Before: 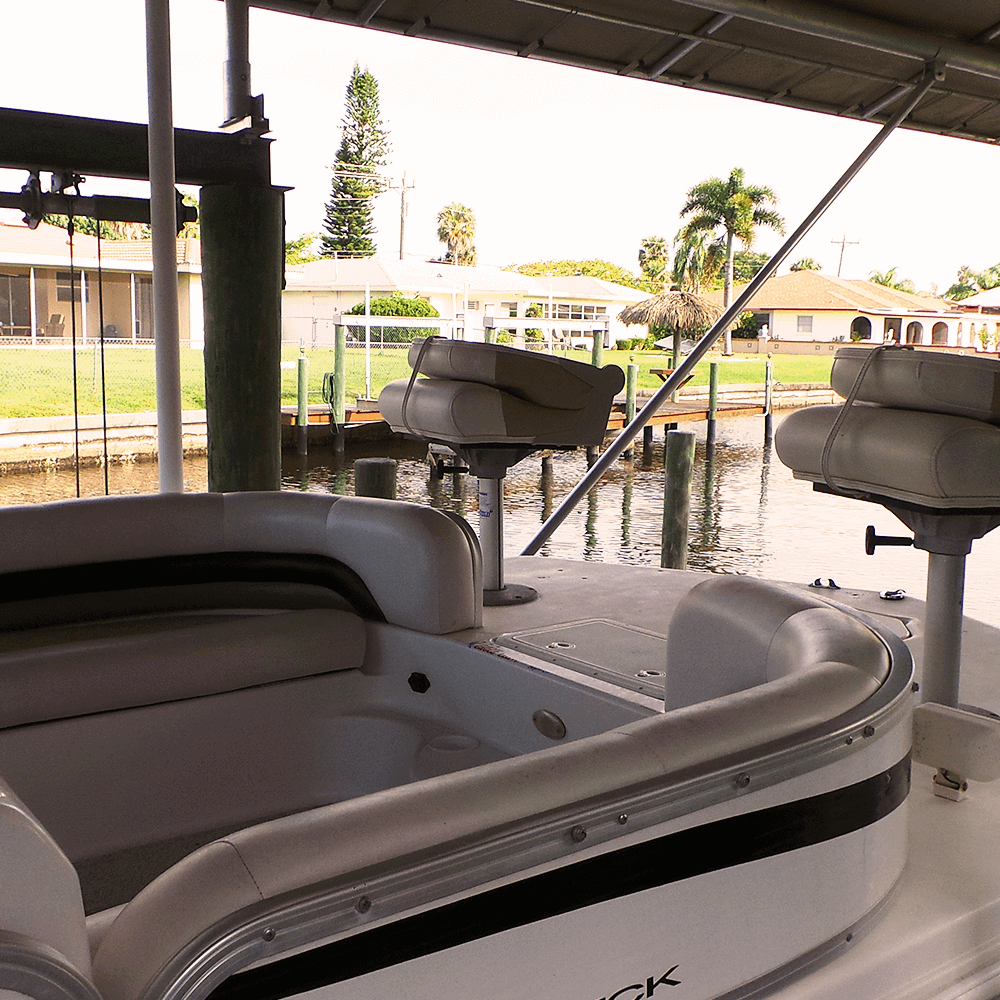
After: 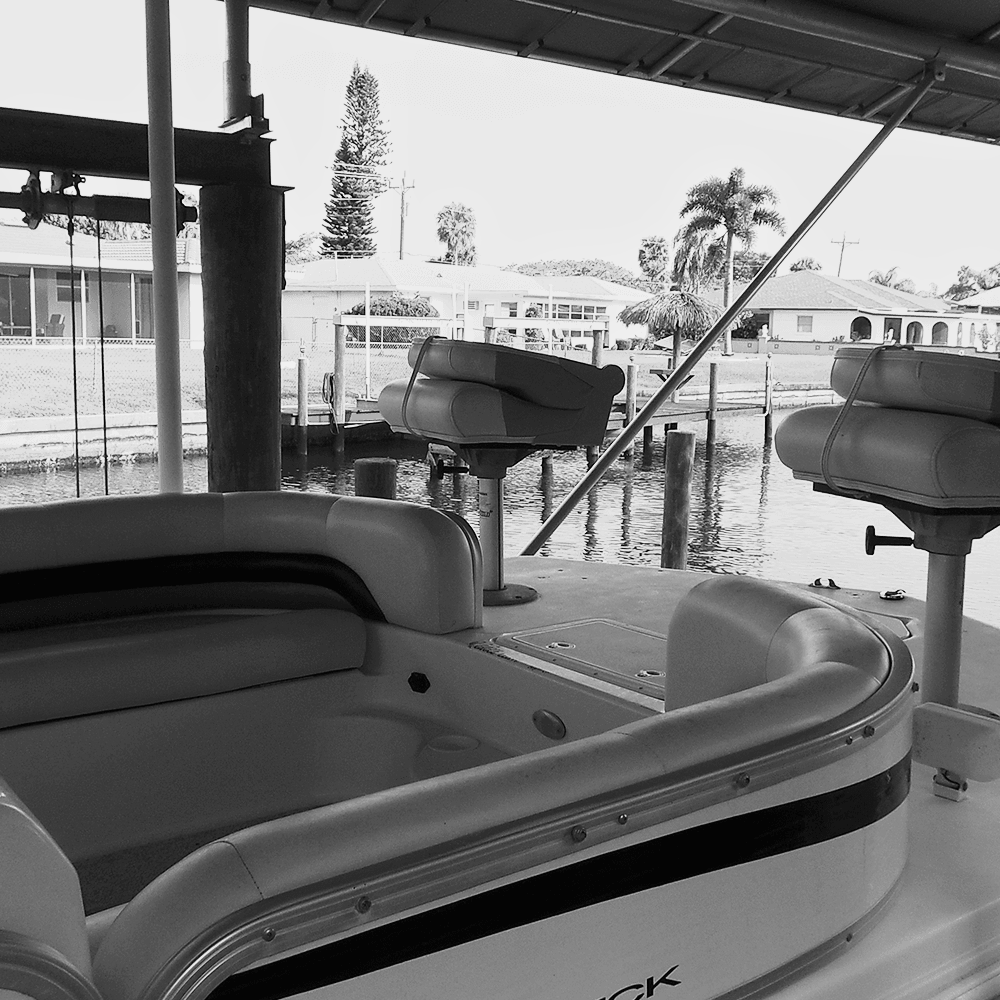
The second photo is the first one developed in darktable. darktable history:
white balance: red 1.042, blue 1.17
monochrome: a -92.57, b 58.91
